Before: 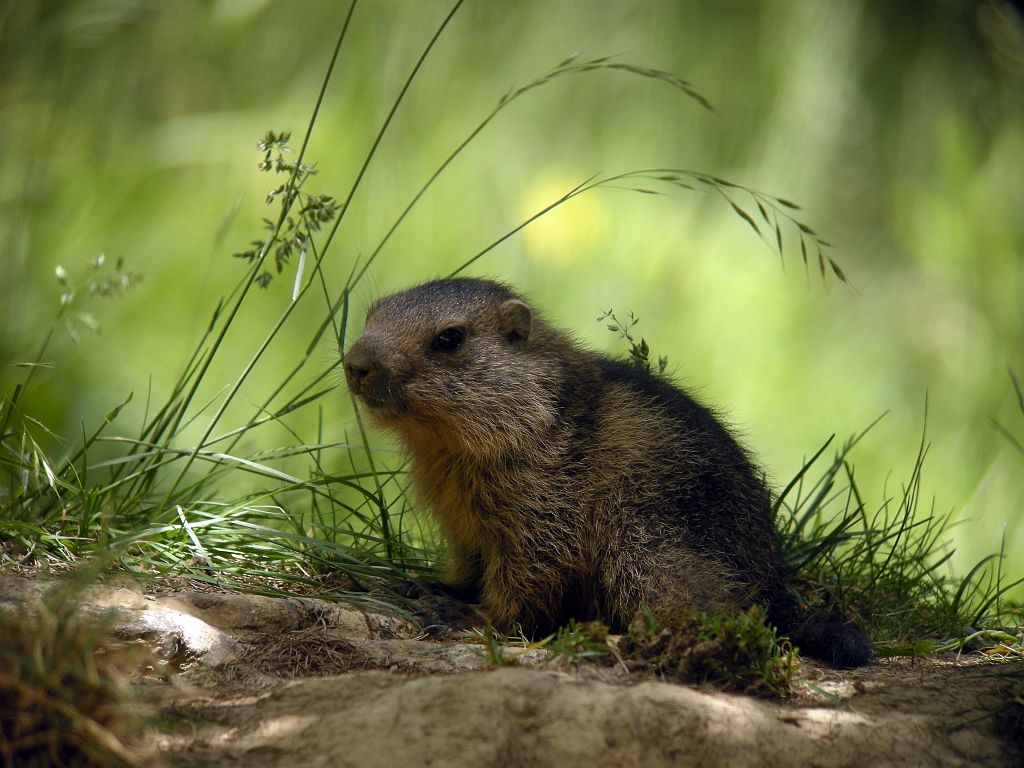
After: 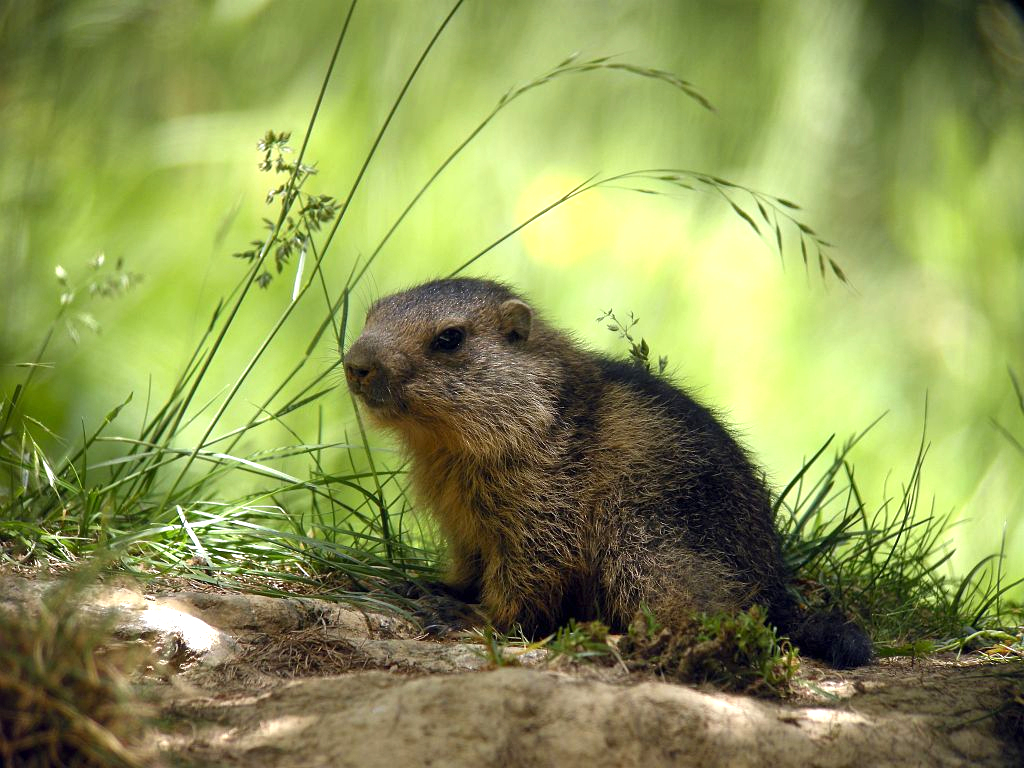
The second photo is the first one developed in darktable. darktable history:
exposure: exposure 0.719 EV, compensate highlight preservation false
